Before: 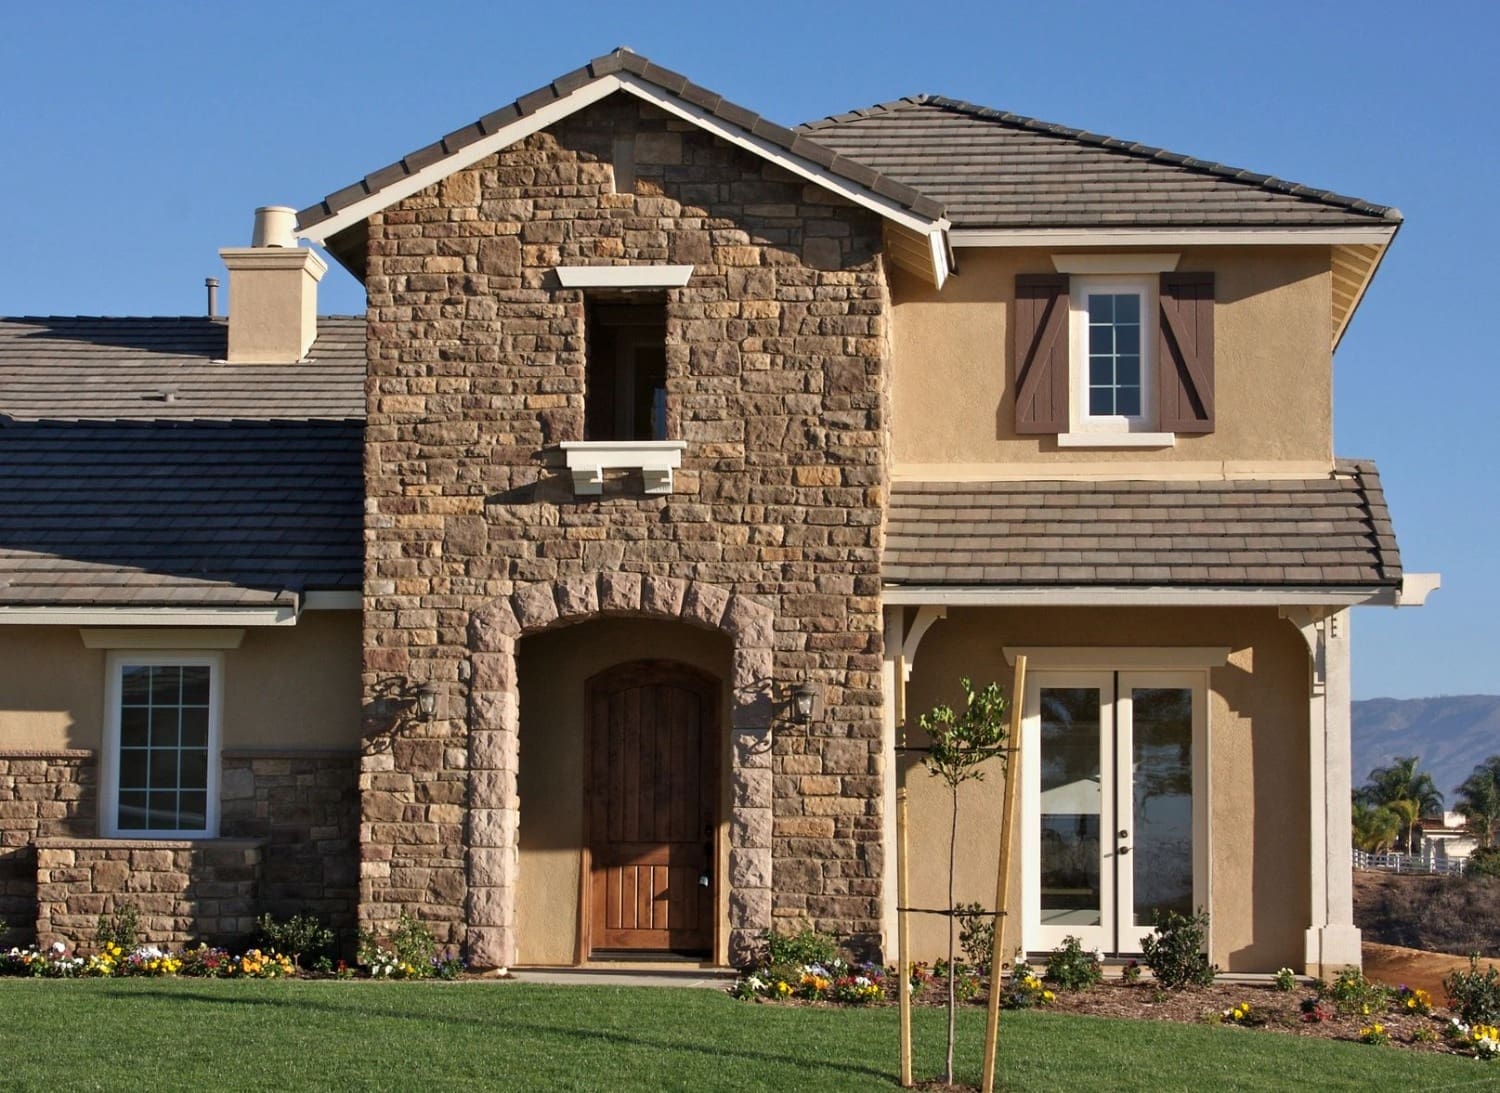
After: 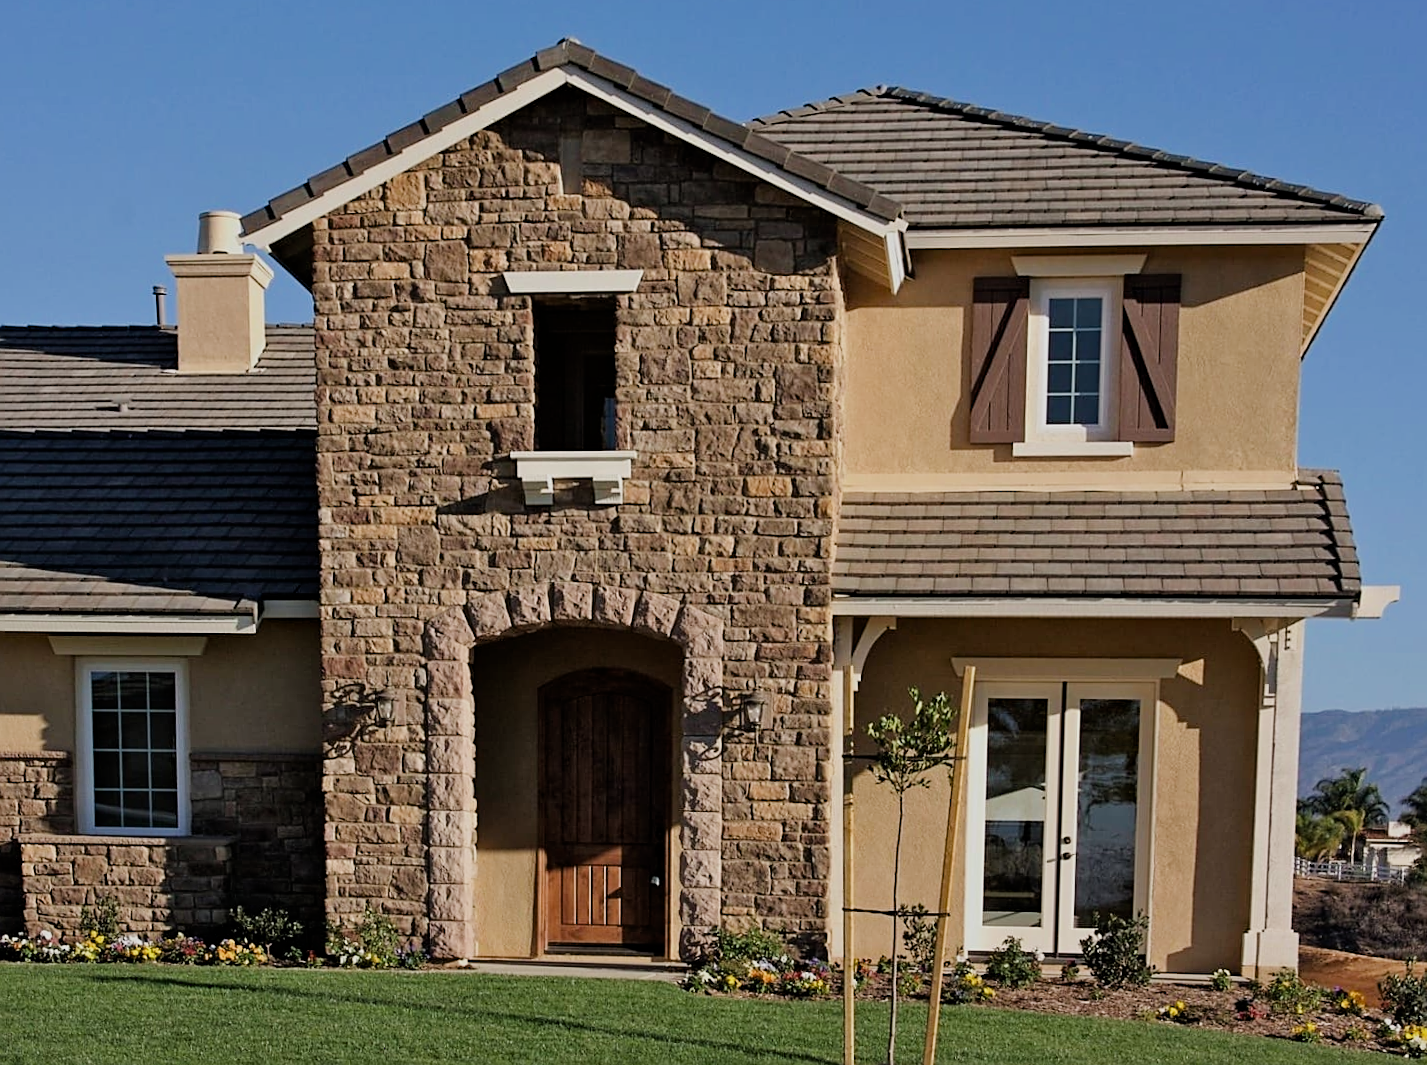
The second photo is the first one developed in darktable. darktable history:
filmic rgb: black relative exposure -7.65 EV, white relative exposure 4.56 EV, hardness 3.61
sharpen: on, module defaults
haze removal: compatibility mode true, adaptive false
rotate and perspective: rotation 0.074°, lens shift (vertical) 0.096, lens shift (horizontal) -0.041, crop left 0.043, crop right 0.952, crop top 0.024, crop bottom 0.979
